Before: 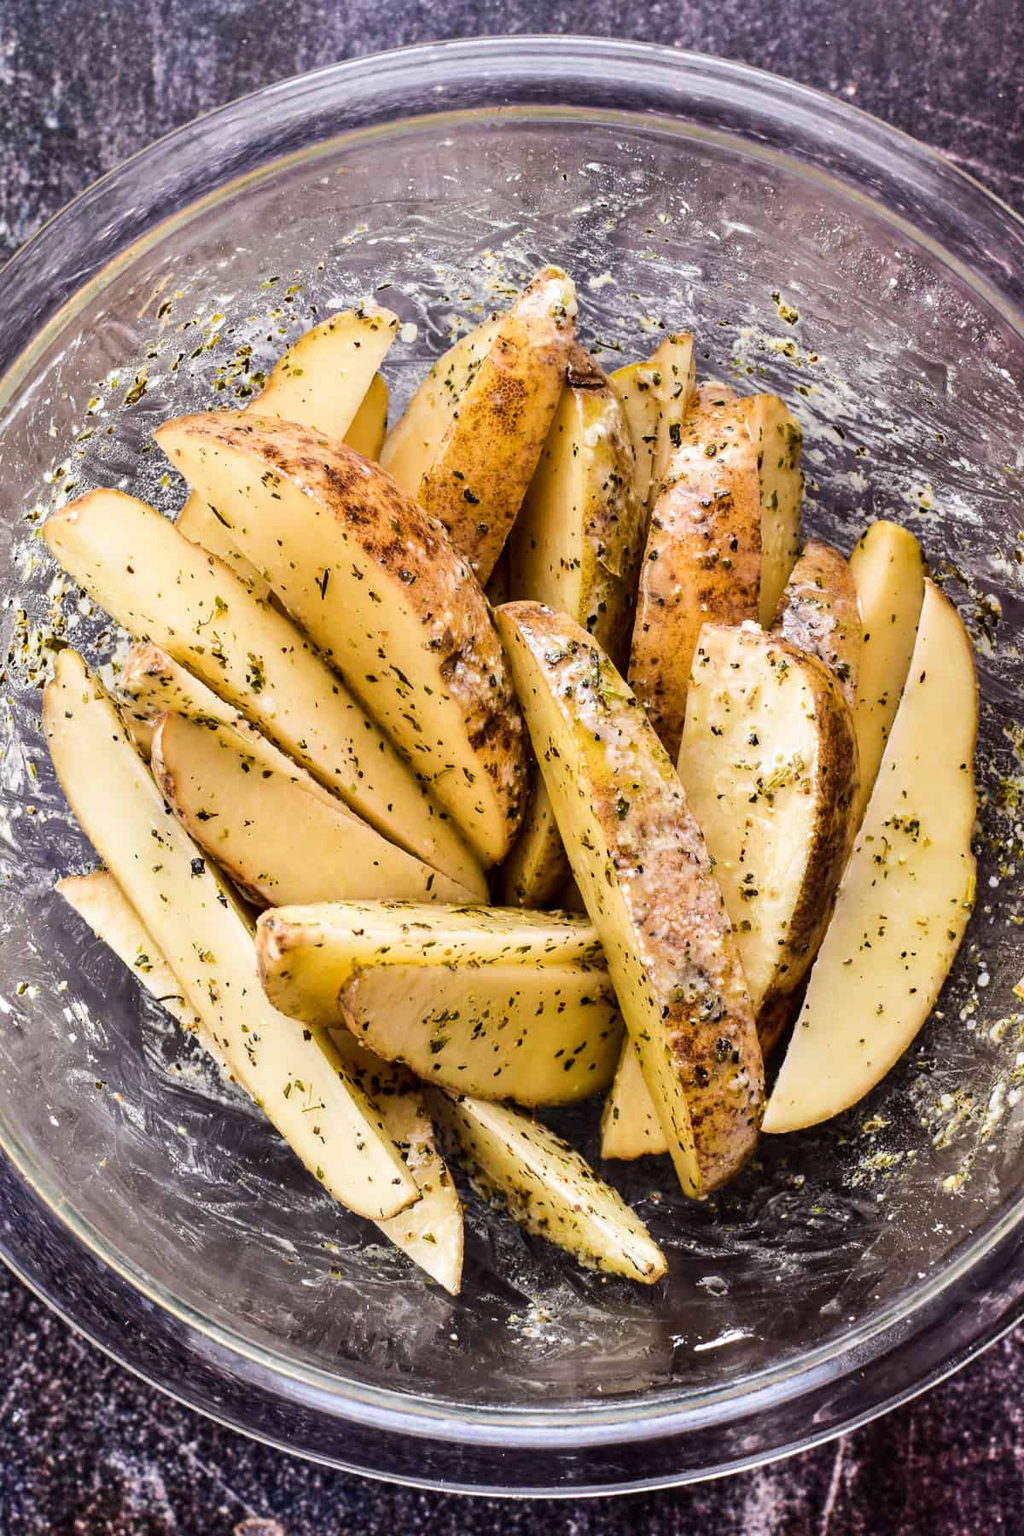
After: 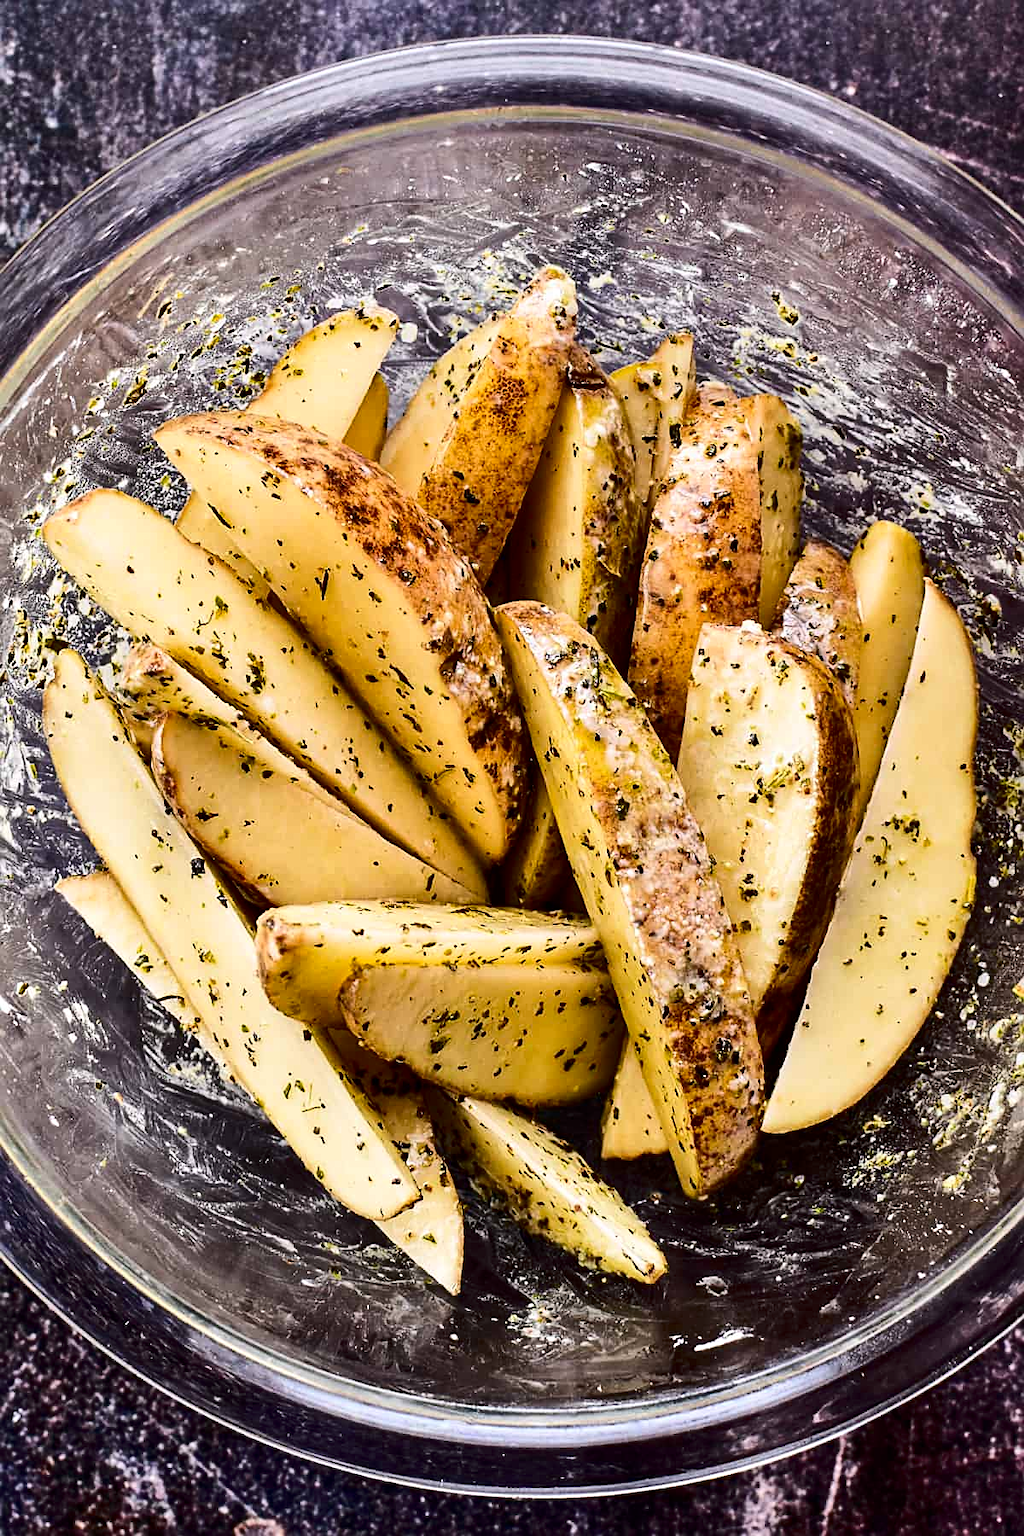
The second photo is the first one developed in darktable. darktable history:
sharpen: on, module defaults
shadows and highlights: shadows 22.83, highlights -49.15, soften with gaussian
contrast brightness saturation: contrast 0.203, brightness -0.106, saturation 0.101
